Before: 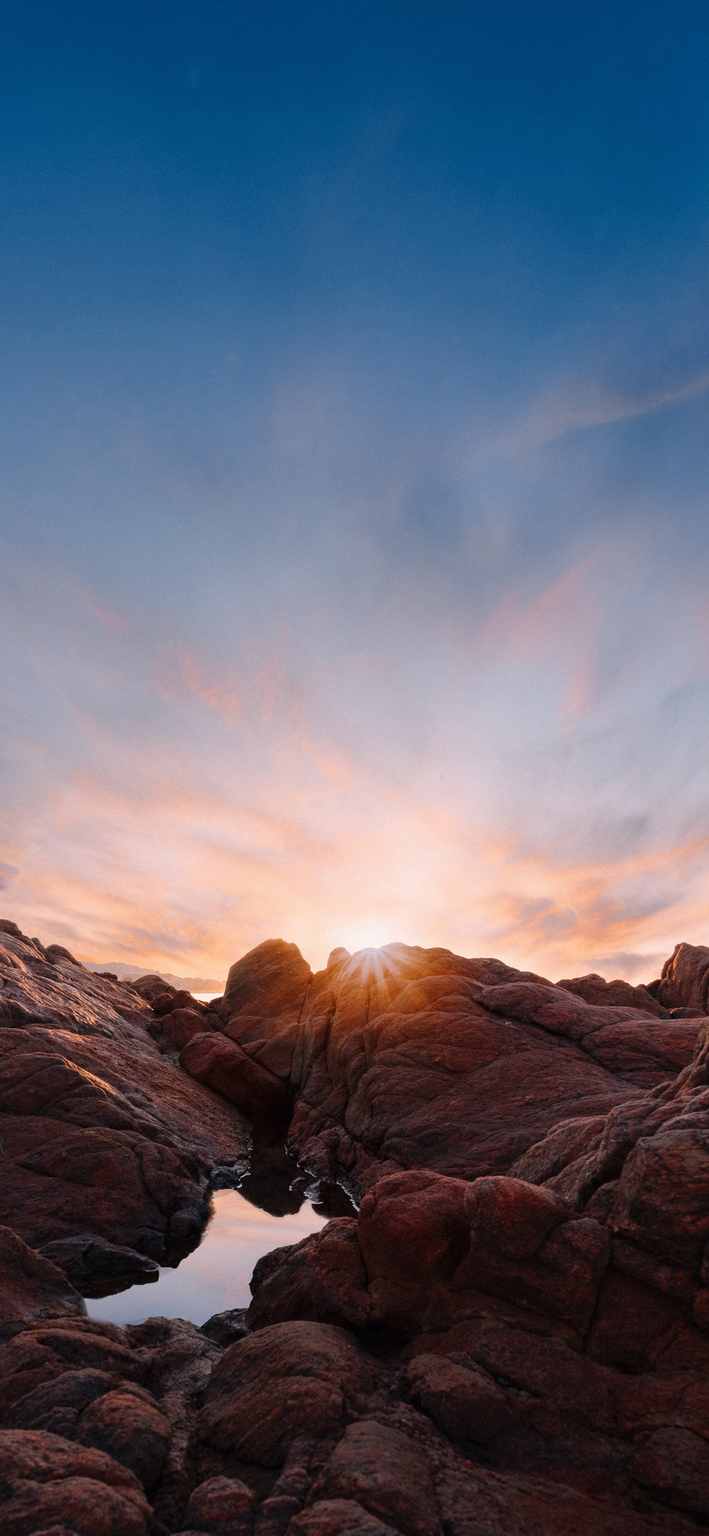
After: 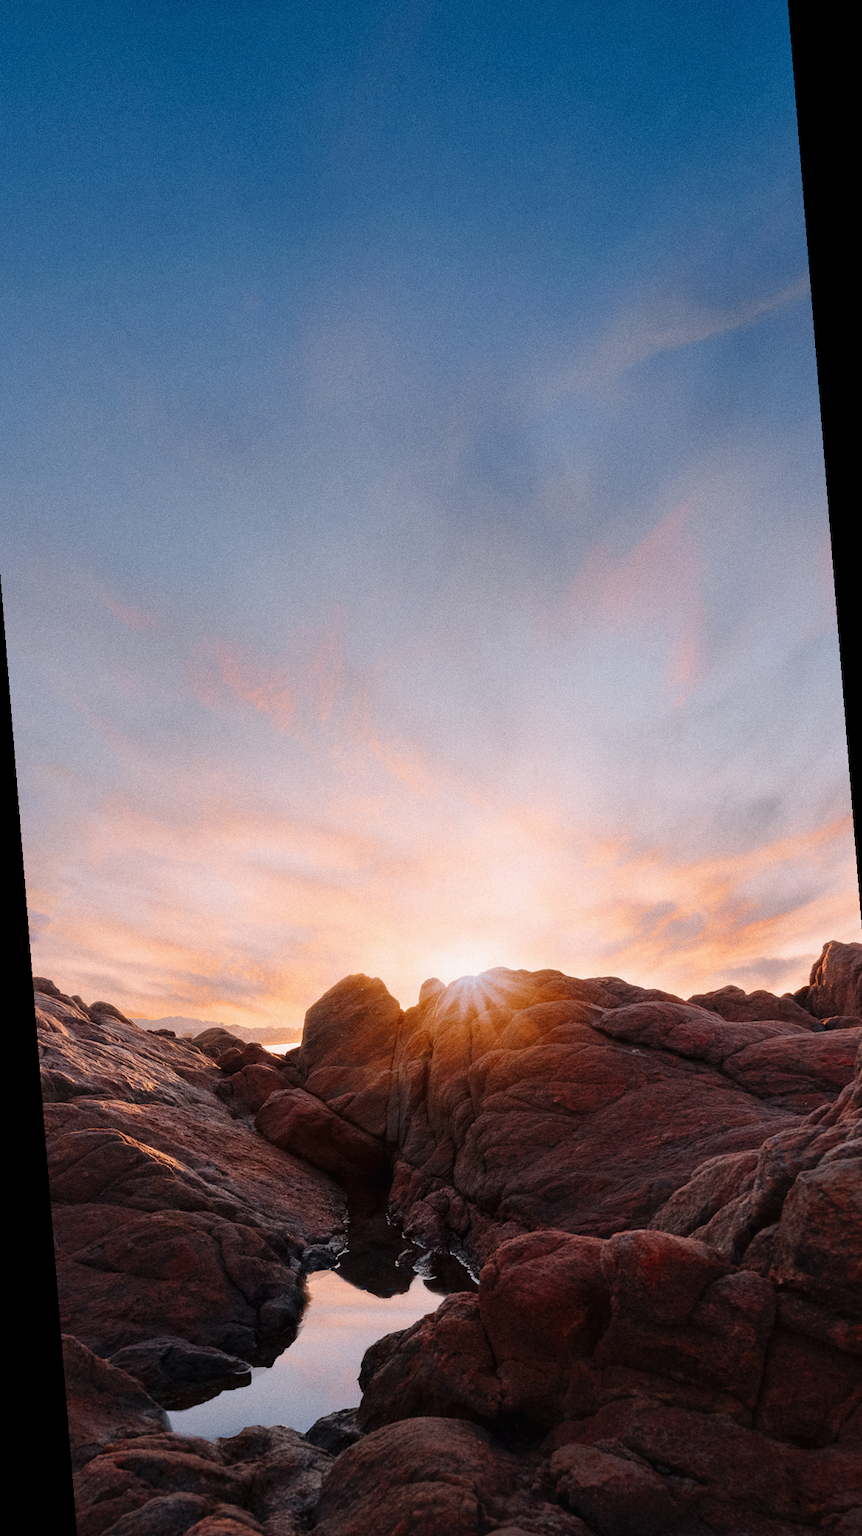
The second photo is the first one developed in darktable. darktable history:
rotate and perspective: rotation -4.57°, crop left 0.054, crop right 0.944, crop top 0.087, crop bottom 0.914
grain: coarseness 0.47 ISO
